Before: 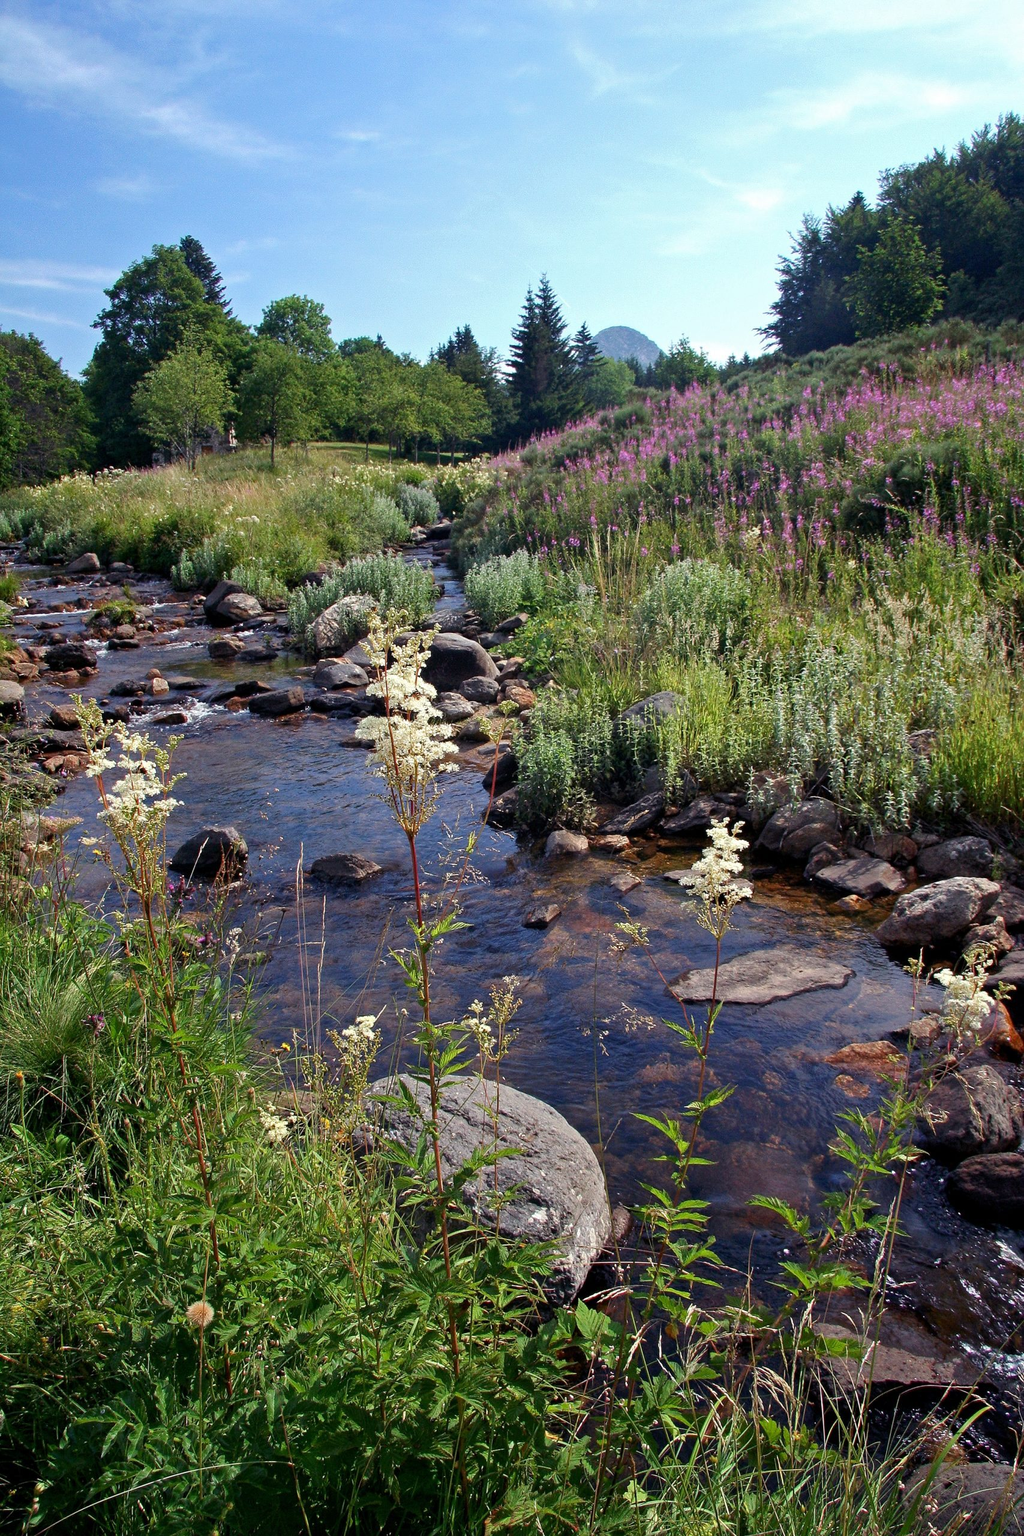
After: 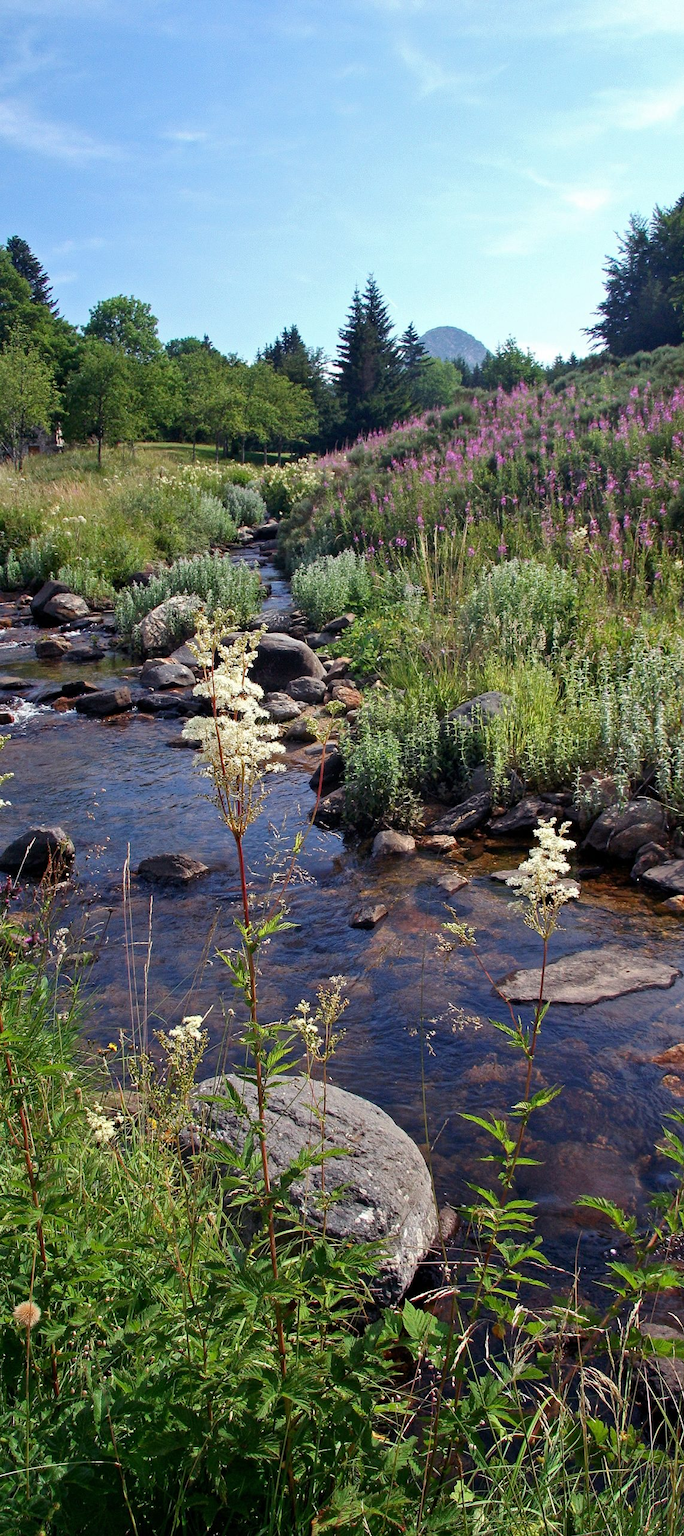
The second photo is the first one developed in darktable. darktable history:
exposure: compensate highlight preservation false
crop: left 16.932%, right 16.265%
